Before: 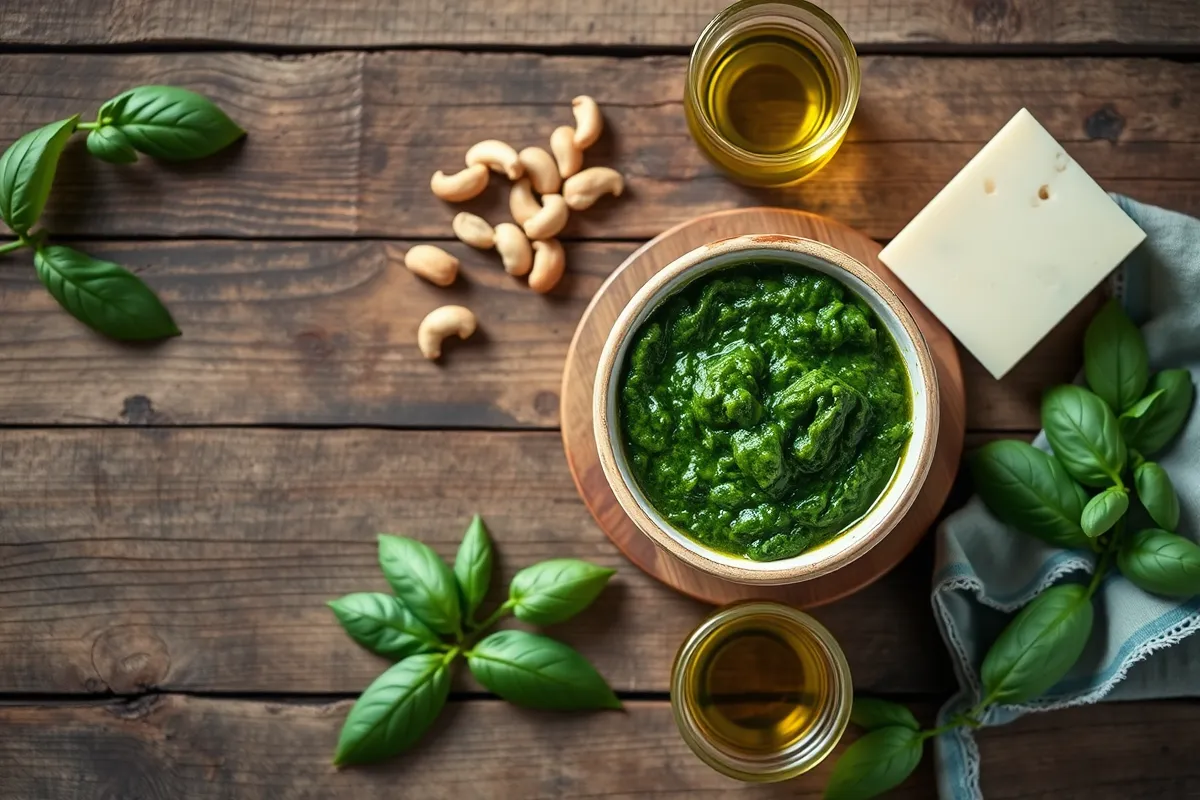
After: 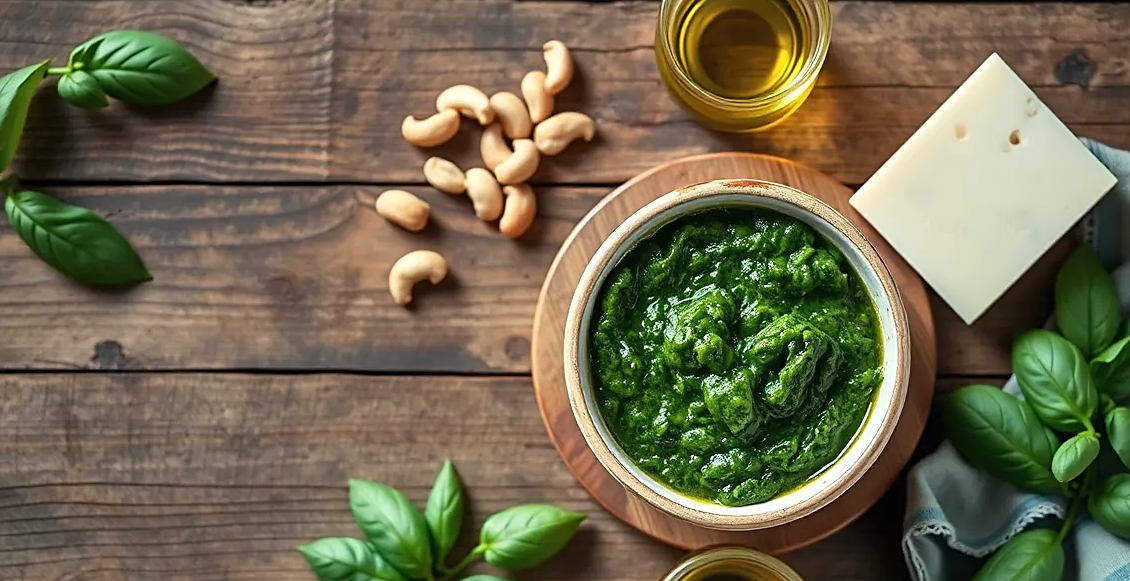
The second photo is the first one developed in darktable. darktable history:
crop: left 2.447%, top 6.979%, right 3.328%, bottom 20.293%
shadows and highlights: white point adjustment 1.03, soften with gaussian
sharpen: on, module defaults
